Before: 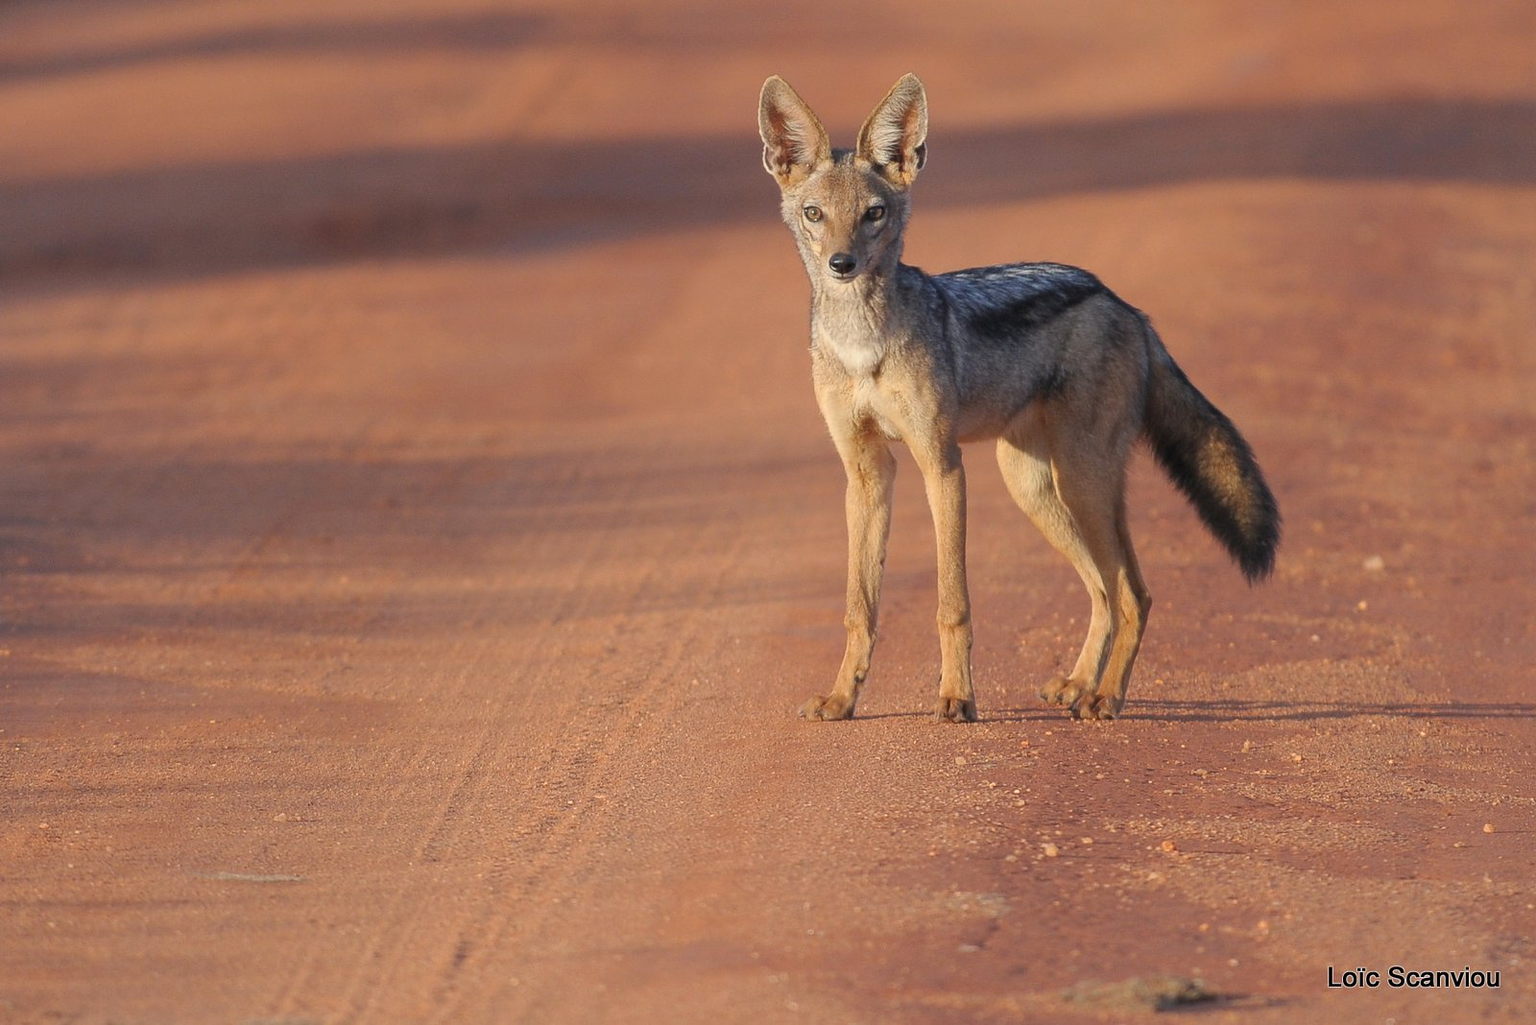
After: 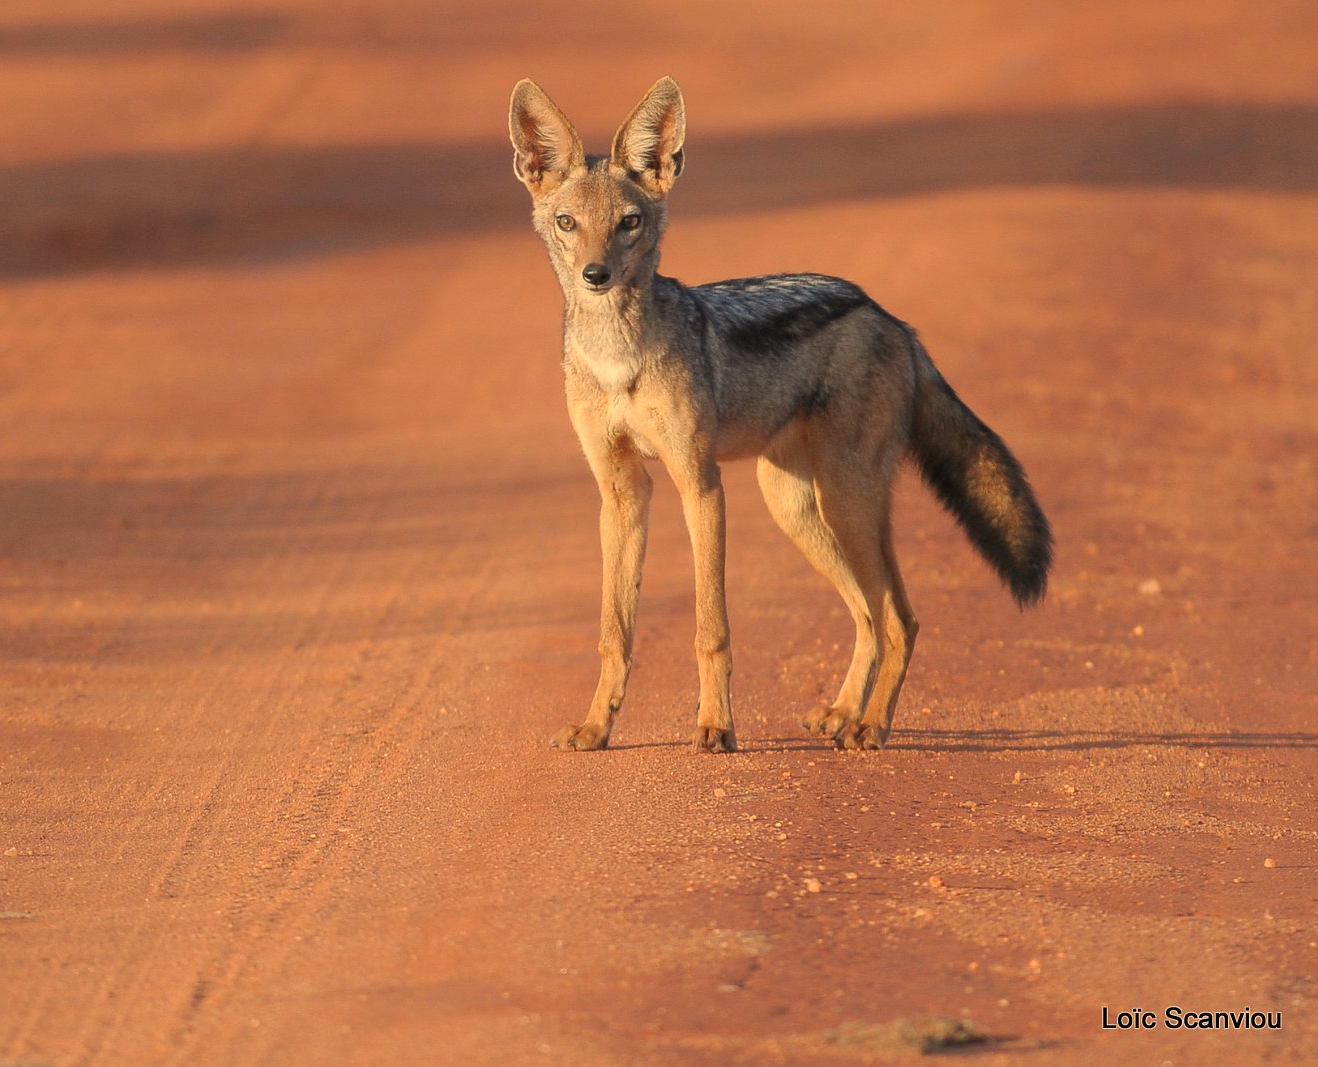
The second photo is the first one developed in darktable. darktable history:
crop: left 17.582%, bottom 0.031%
white balance: red 1.123, blue 0.83
